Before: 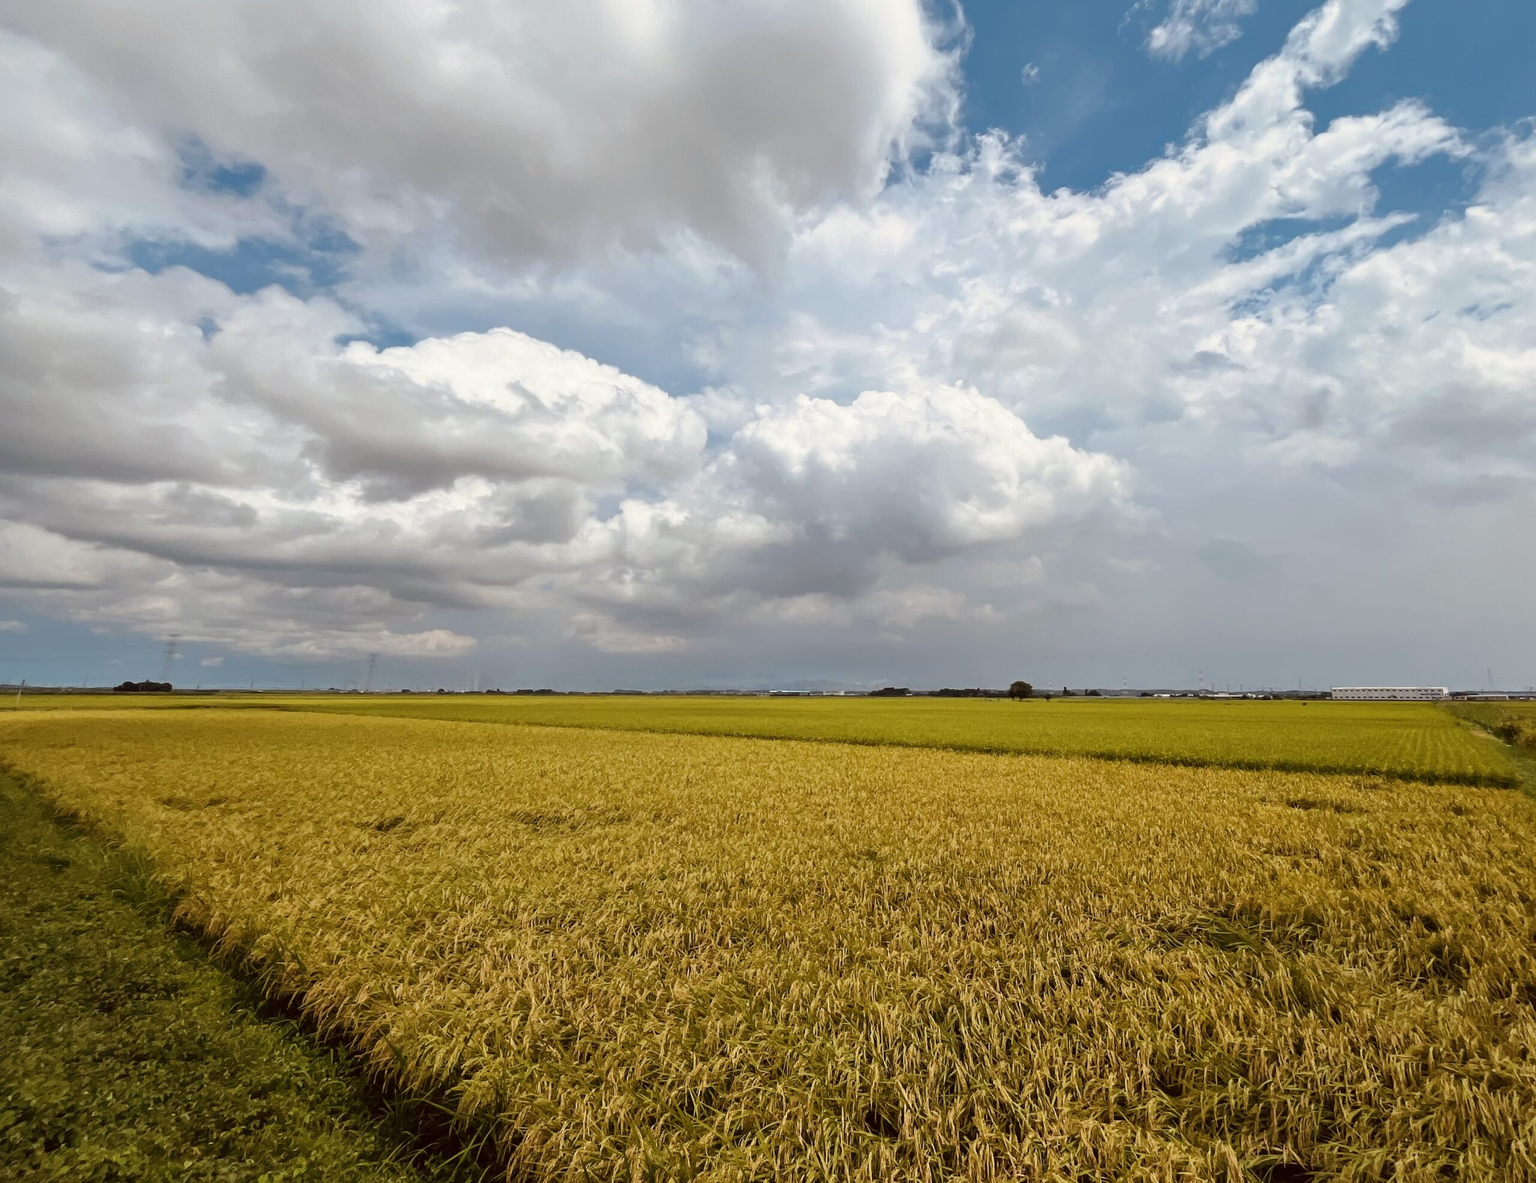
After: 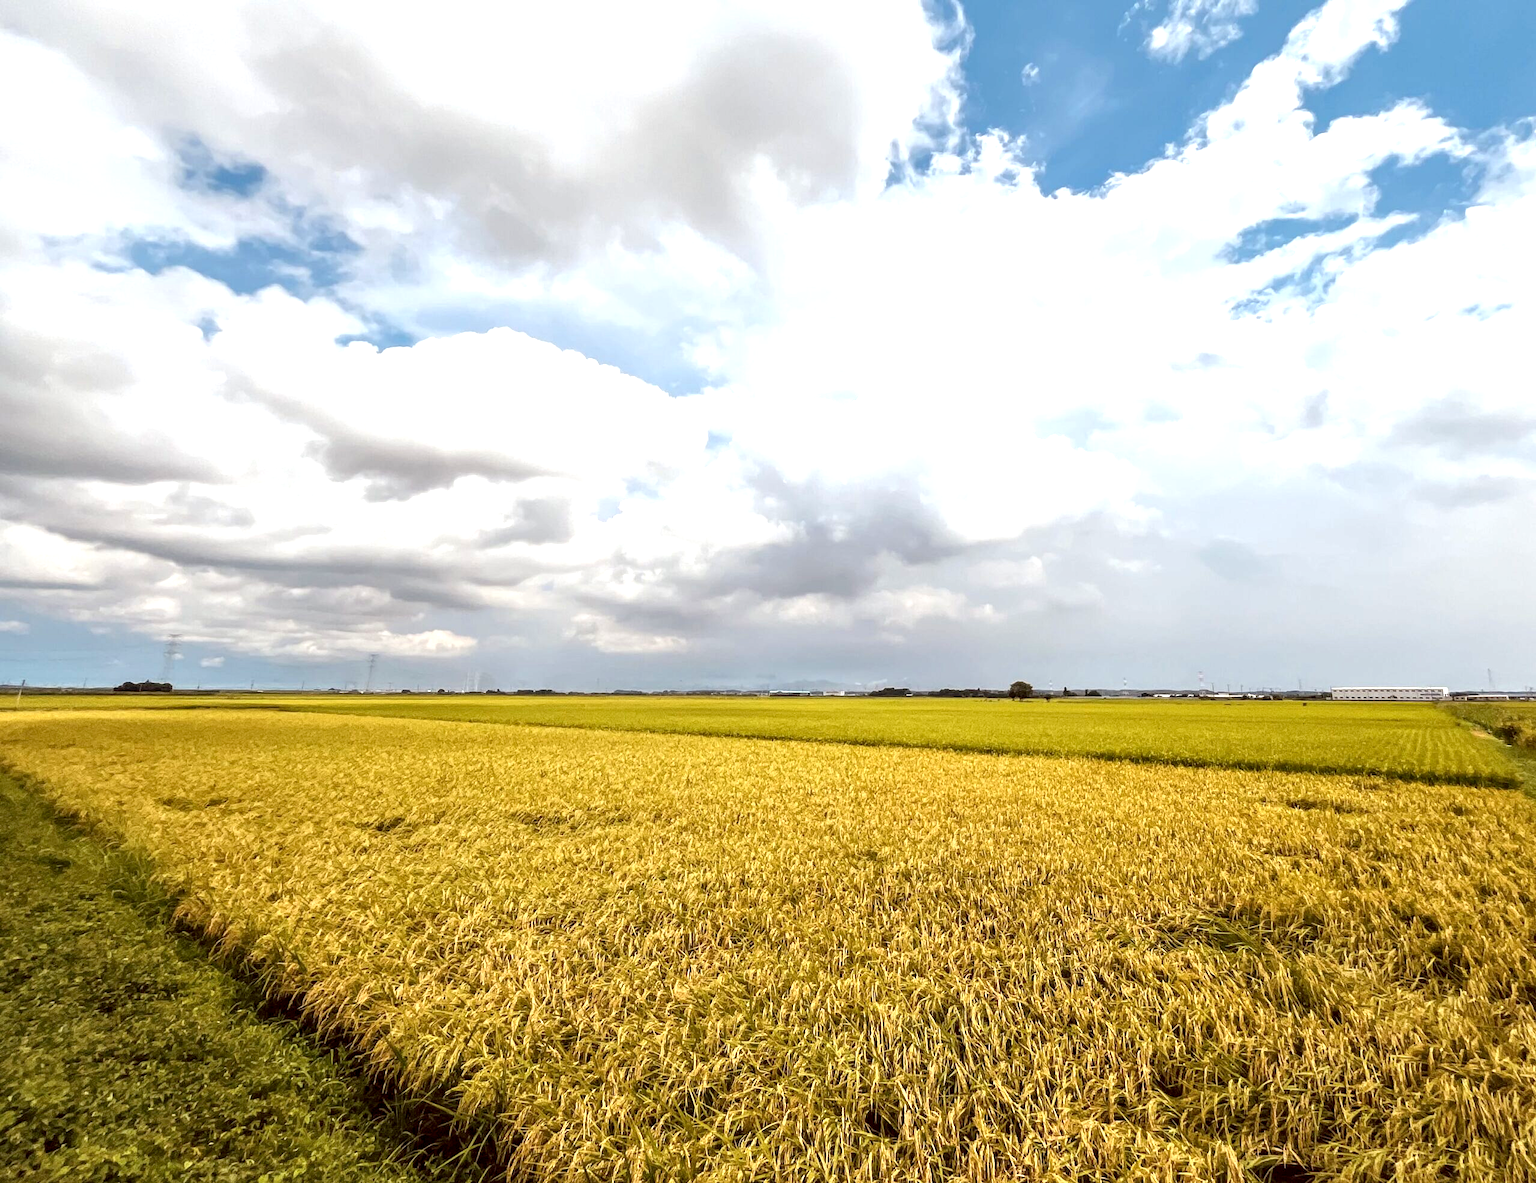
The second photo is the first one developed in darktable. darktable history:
exposure: black level correction 0.002, exposure 1 EV, compensate exposure bias true, compensate highlight preservation false
local contrast: on, module defaults
